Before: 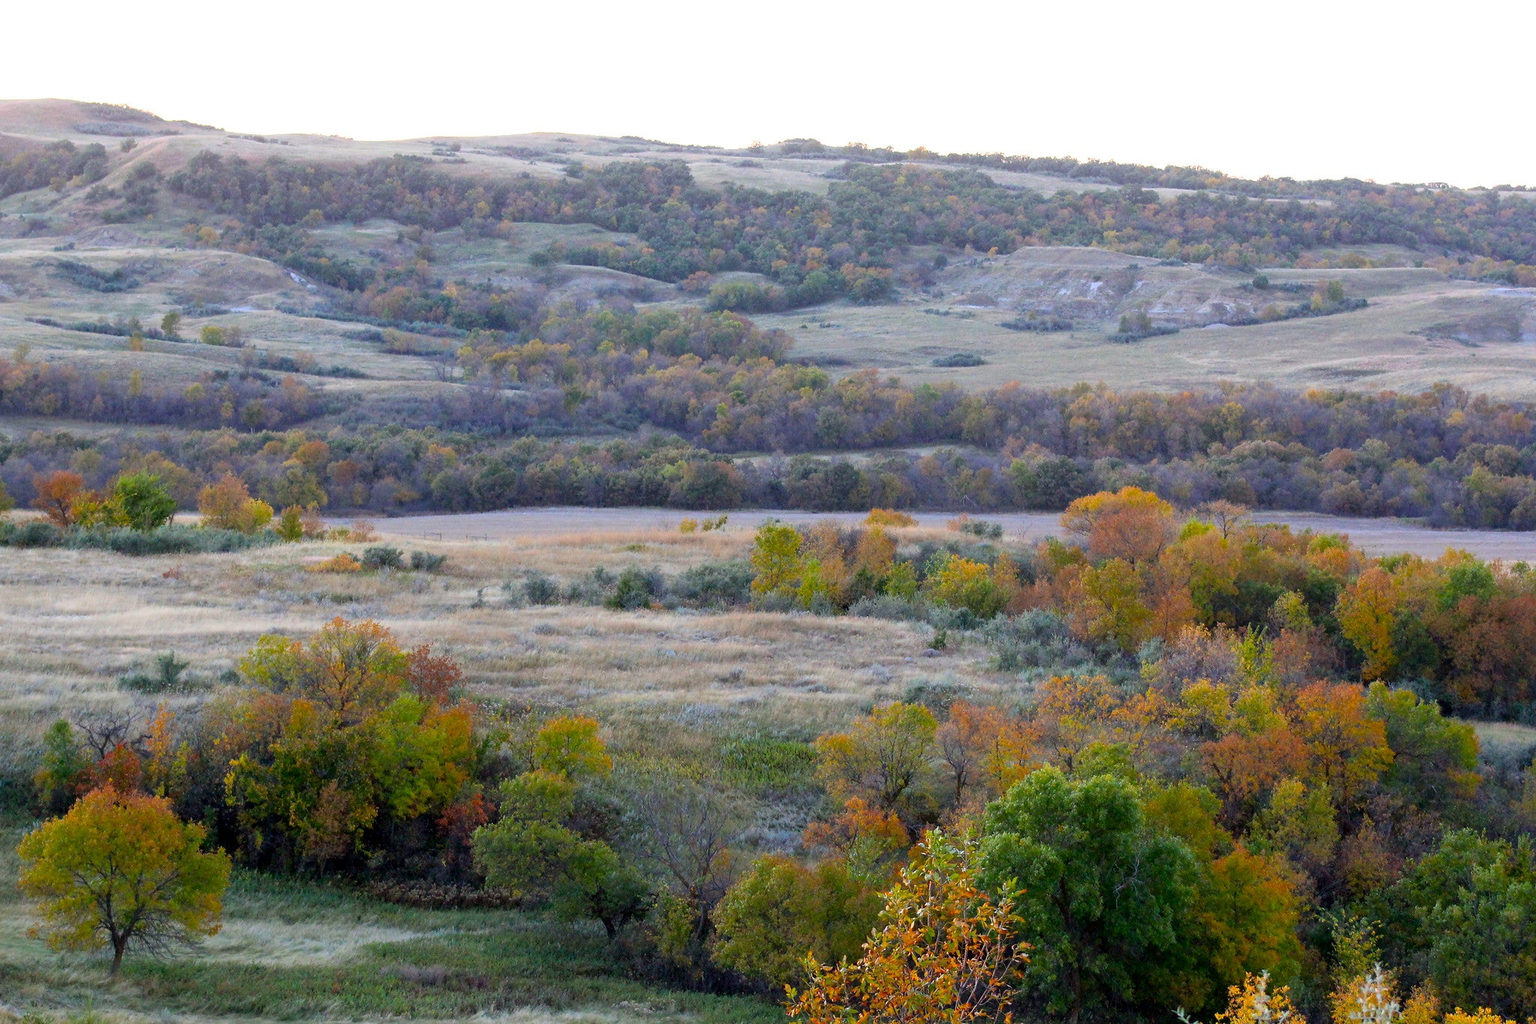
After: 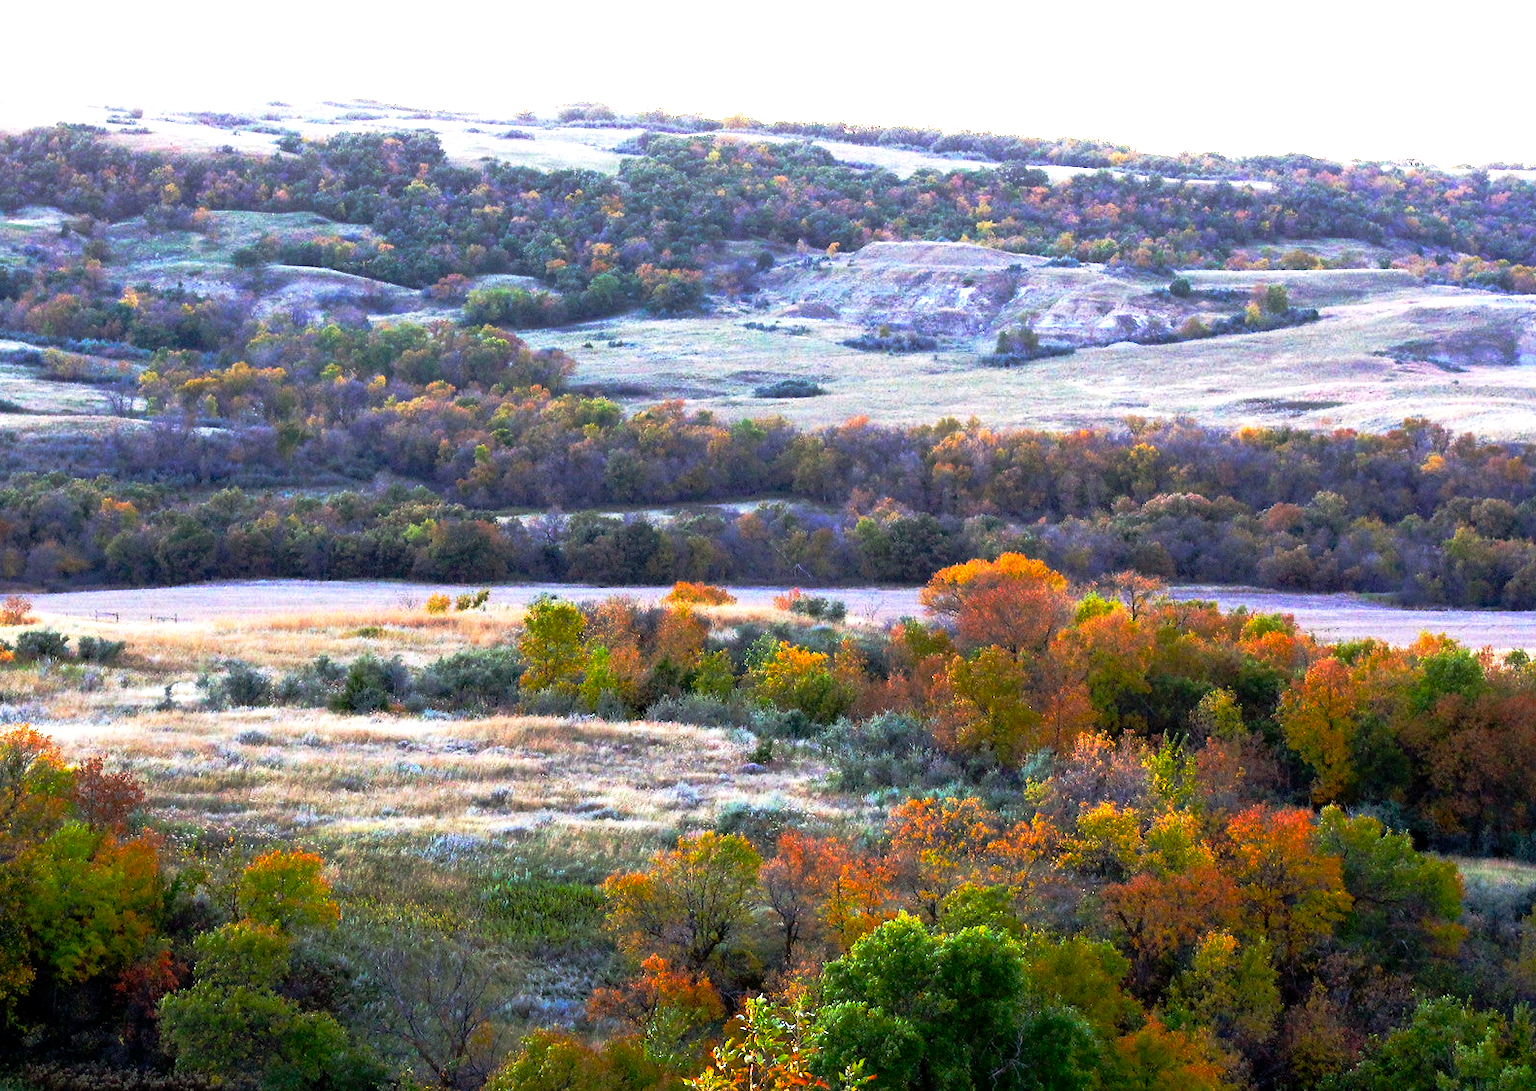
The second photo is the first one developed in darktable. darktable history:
crop: left 22.807%, top 5.898%, bottom 11.775%
base curve: curves: ch0 [(0, 0) (0.564, 0.291) (0.802, 0.731) (1, 1)], preserve colors none
tone curve: curves: ch0 [(0.003, 0) (0.066, 0.017) (0.163, 0.09) (0.264, 0.238) (0.395, 0.421) (0.517, 0.56) (0.688, 0.743) (0.791, 0.814) (1, 1)]; ch1 [(0, 0) (0.164, 0.115) (0.337, 0.332) (0.39, 0.398) (0.464, 0.461) (0.501, 0.5) (0.507, 0.503) (0.534, 0.537) (0.577, 0.59) (0.652, 0.681) (0.733, 0.749) (0.811, 0.796) (1, 1)]; ch2 [(0, 0) (0.337, 0.382) (0.464, 0.476) (0.501, 0.502) (0.527, 0.54) (0.551, 0.565) (0.6, 0.59) (0.687, 0.675) (1, 1)], preserve colors none
exposure: black level correction 0.001, exposure 1.044 EV, compensate highlight preservation false
